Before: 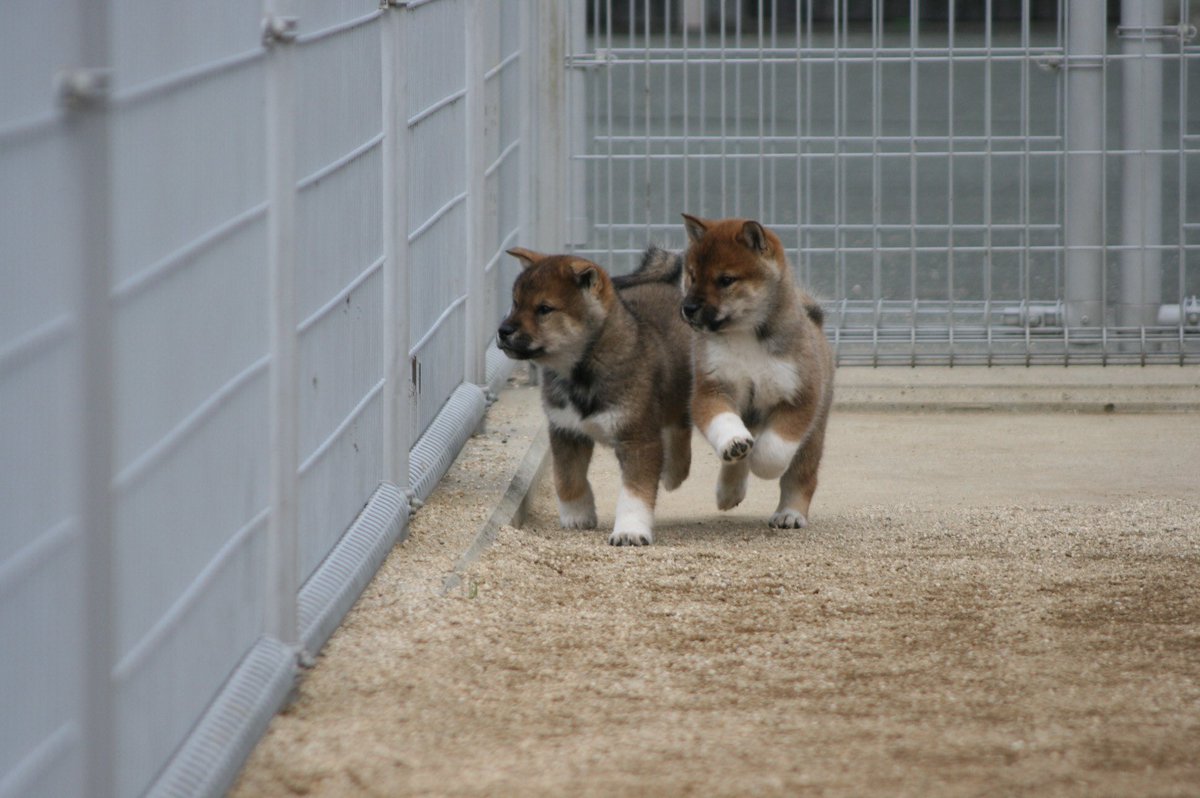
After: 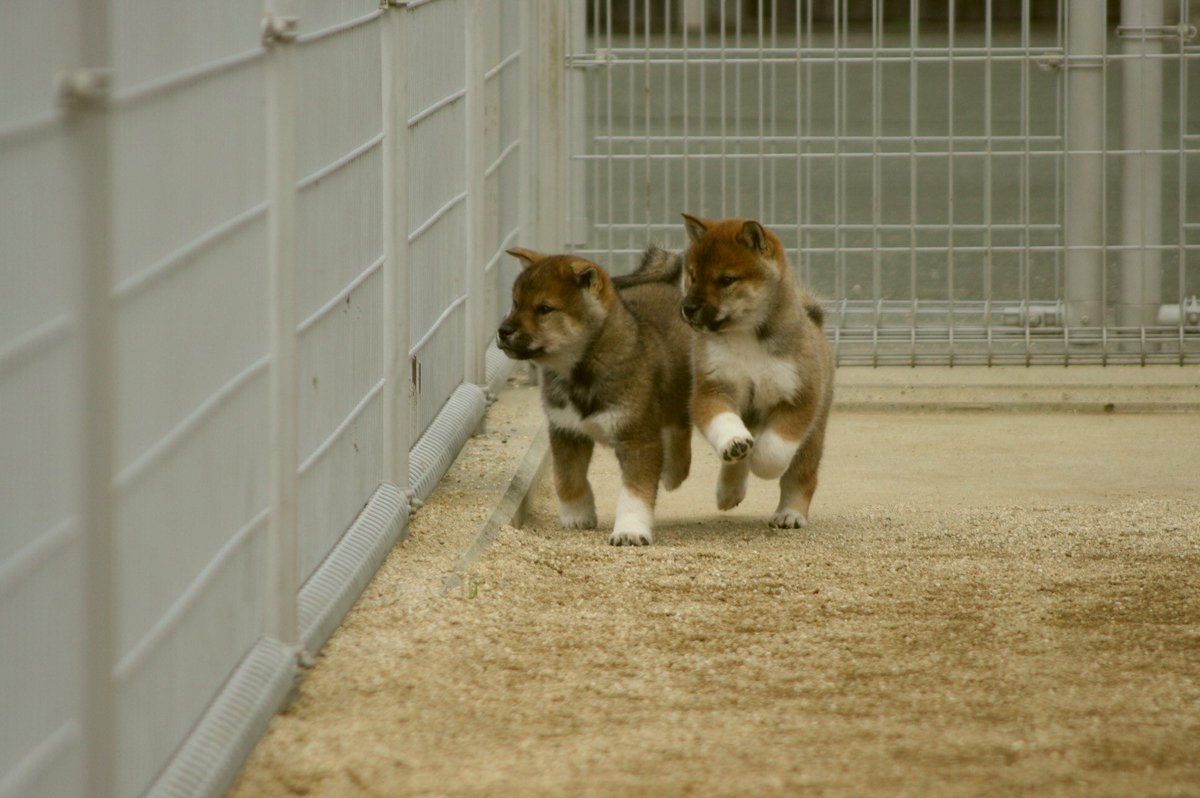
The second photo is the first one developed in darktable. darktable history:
local contrast: mode bilateral grid, contrast 100, coarseness 100, detail 91%, midtone range 0.2
color correction: highlights a* -1.43, highlights b* 10.12, shadows a* 0.395, shadows b* 19.35
